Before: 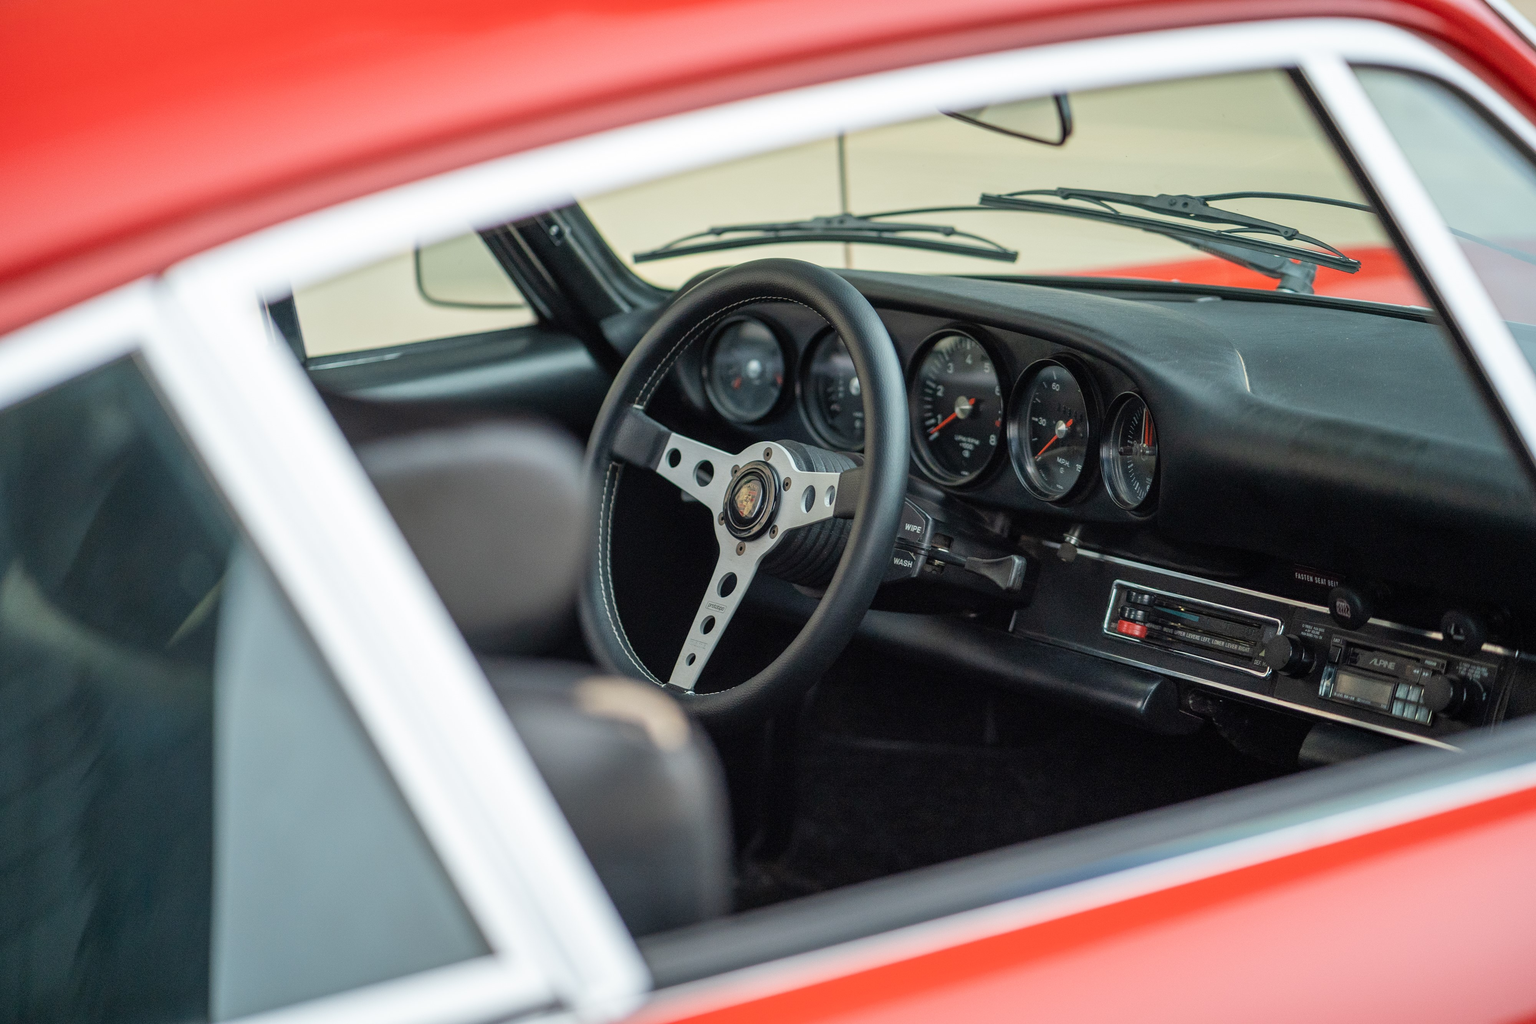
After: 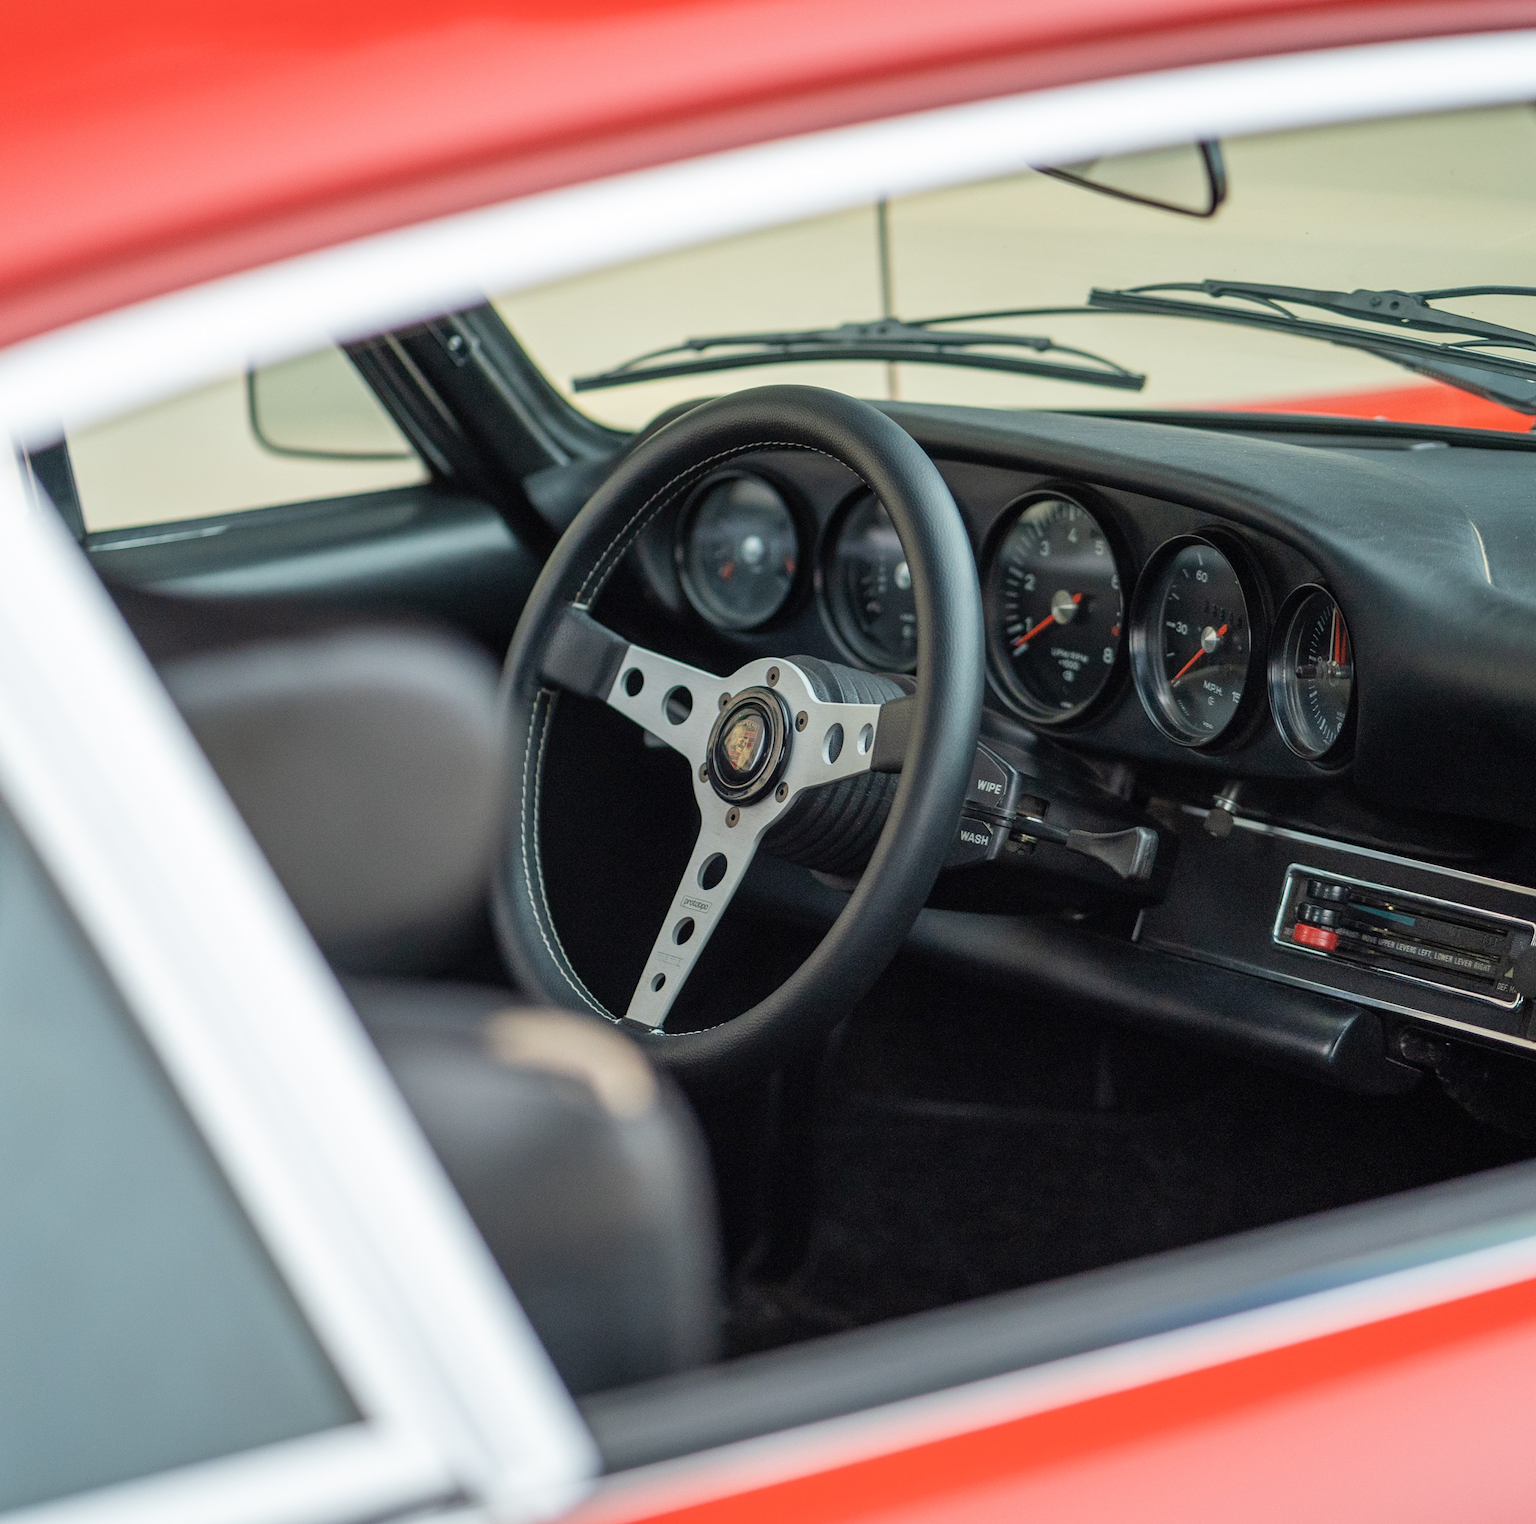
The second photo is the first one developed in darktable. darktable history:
crop and rotate: left 16.204%, right 16.644%
